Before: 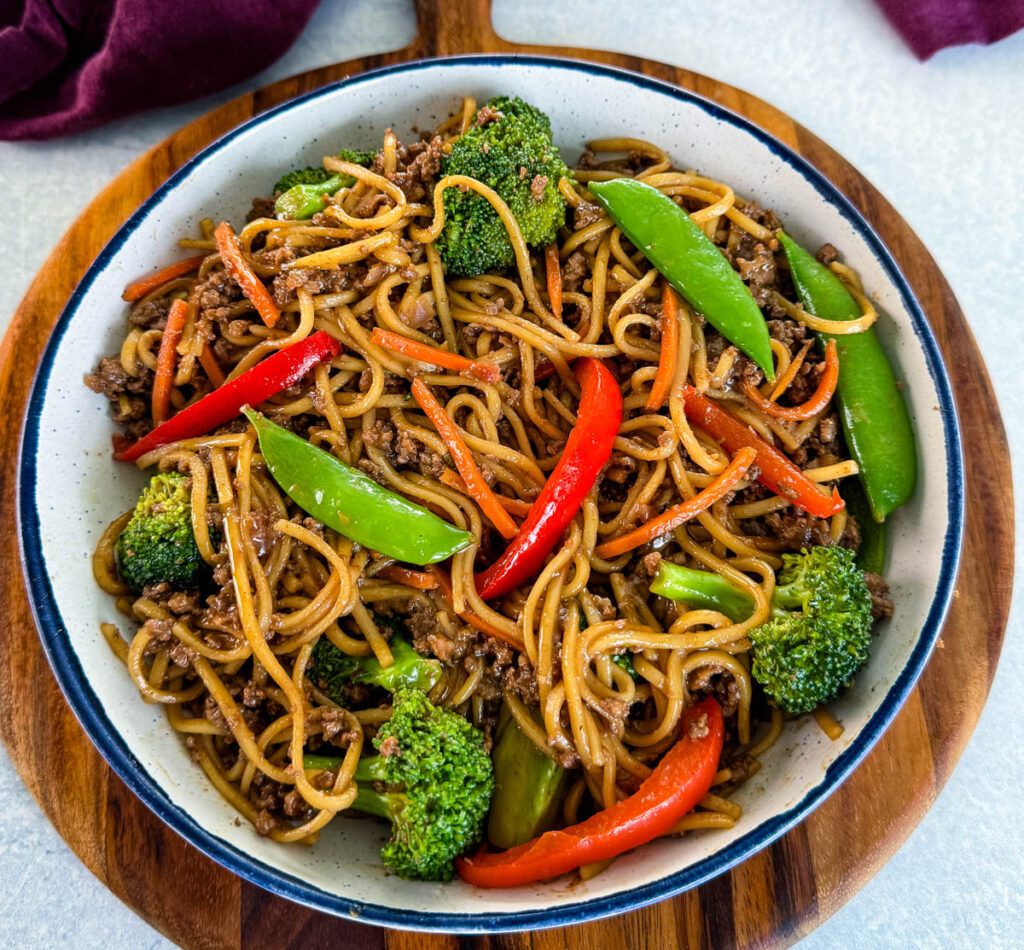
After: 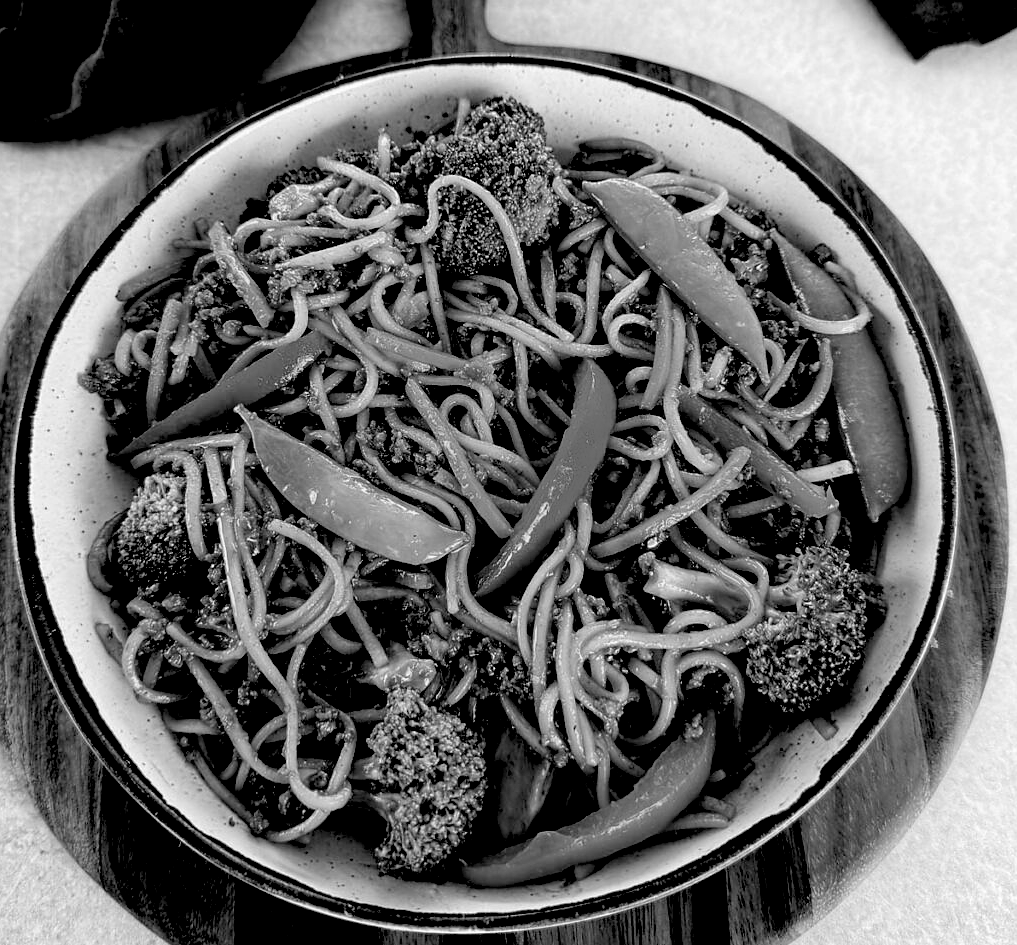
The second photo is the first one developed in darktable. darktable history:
exposure: black level correction 0.056, compensate highlight preservation false
sharpen: radius 1
monochrome: on, module defaults
crop and rotate: left 0.614%, top 0.179%, bottom 0.309%
color correction: highlights a* -4.73, highlights b* 5.06, saturation 0.97
